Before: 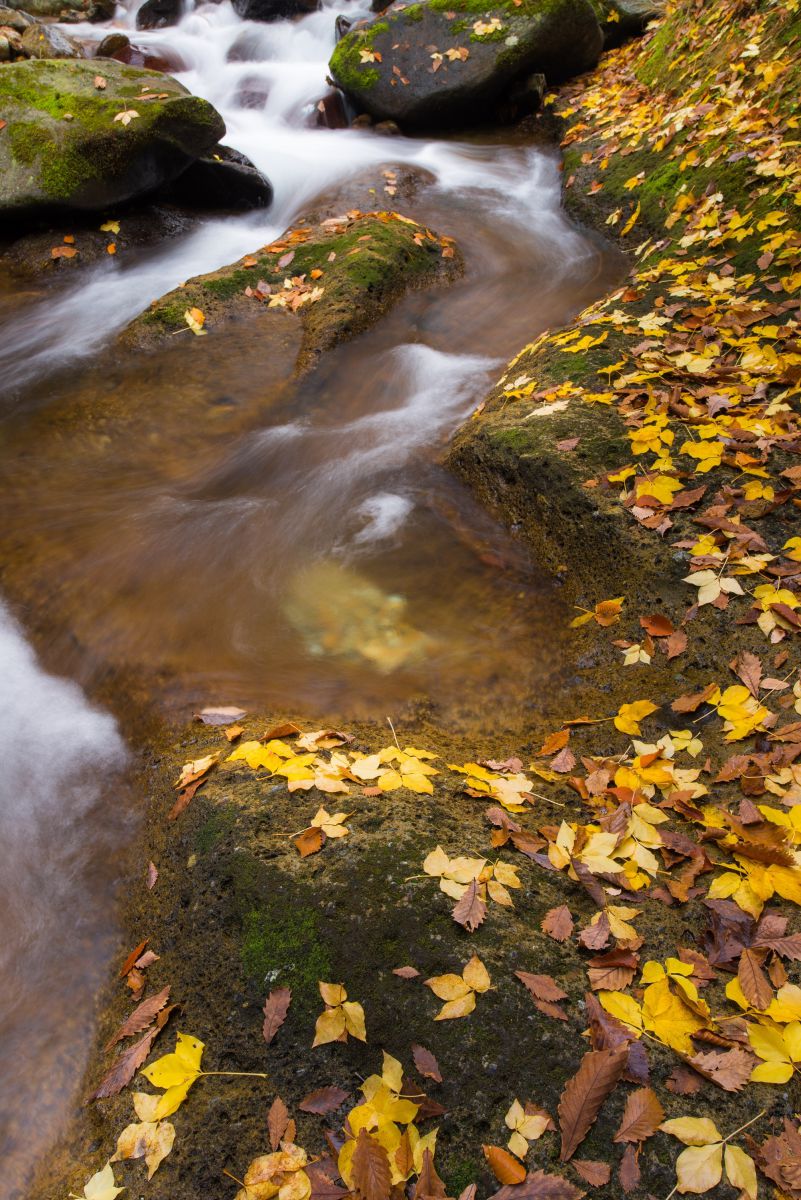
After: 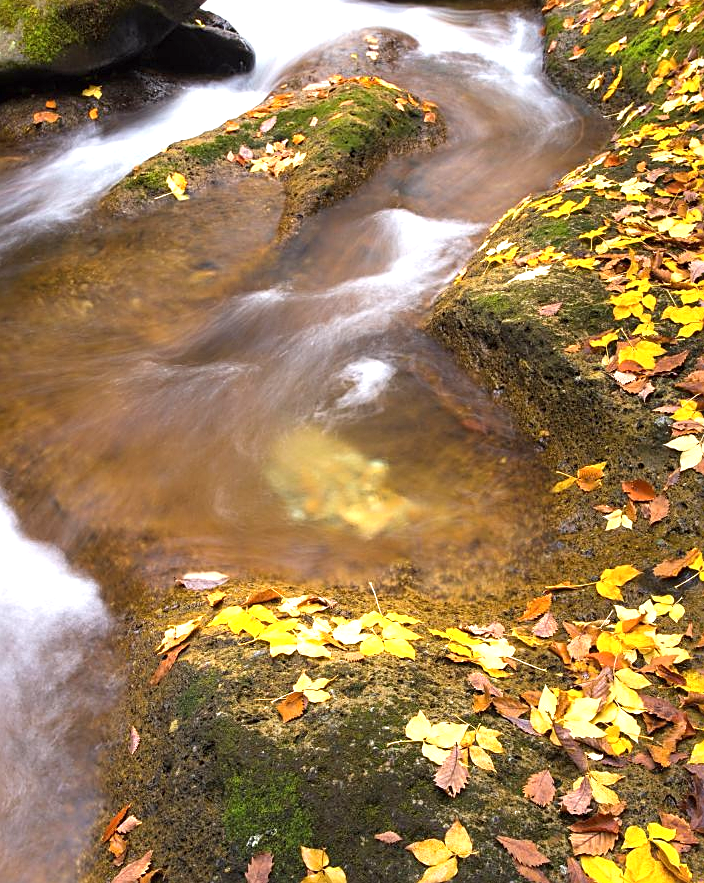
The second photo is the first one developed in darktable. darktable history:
exposure: black level correction 0, exposure 1 EV, compensate exposure bias true, compensate highlight preservation false
sharpen: on, module defaults
shadows and highlights: shadows 12, white point adjustment 1.2, highlights -0.36, soften with gaussian
crop and rotate: left 2.425%, top 11.305%, right 9.6%, bottom 15.08%
